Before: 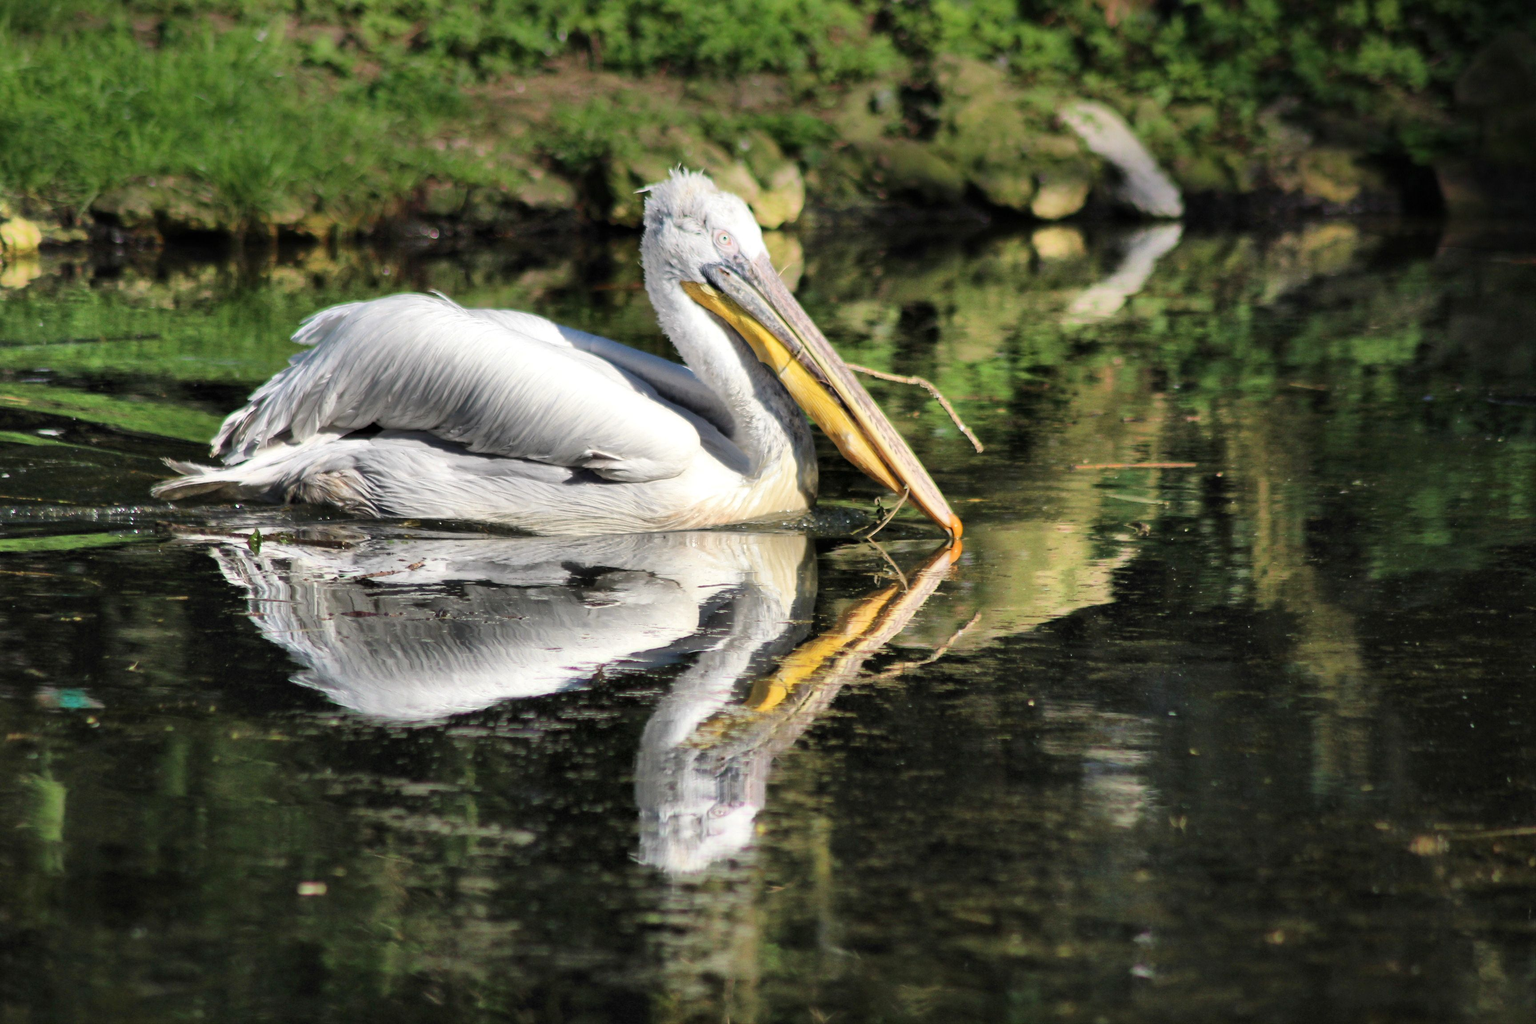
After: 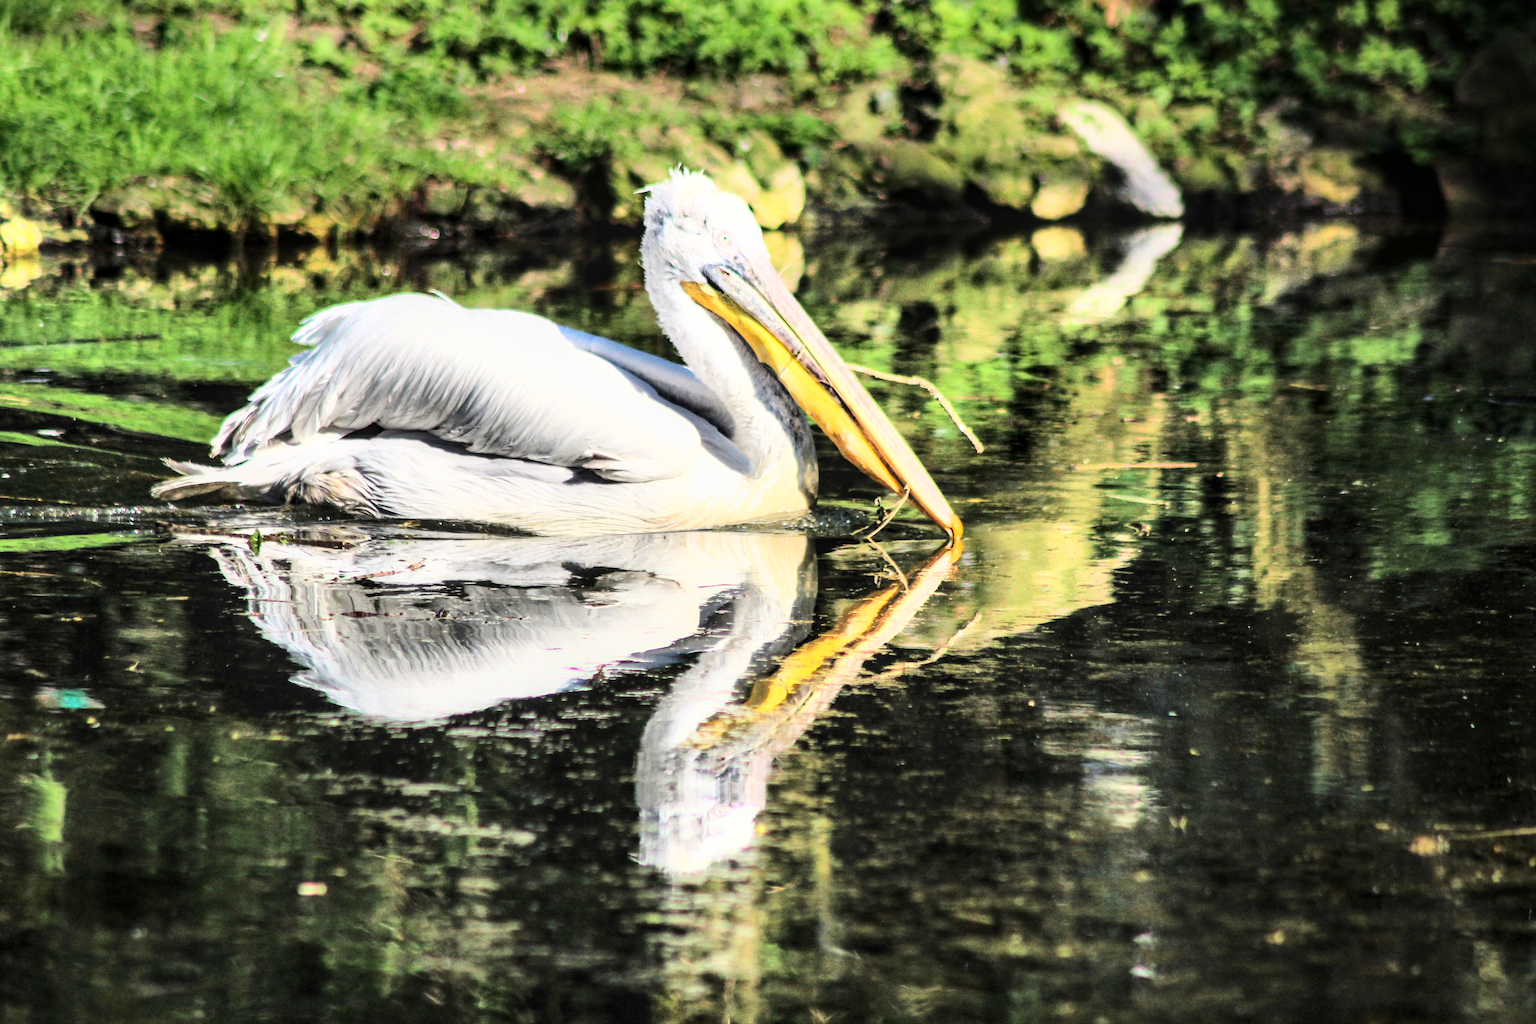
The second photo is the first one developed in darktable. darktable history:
base curve: curves: ch0 [(0, 0.003) (0.001, 0.002) (0.006, 0.004) (0.02, 0.022) (0.048, 0.086) (0.094, 0.234) (0.162, 0.431) (0.258, 0.629) (0.385, 0.8) (0.548, 0.918) (0.751, 0.988) (1, 1)]
local contrast: on, module defaults
contrast brightness saturation: contrast 0.04, saturation 0.067
